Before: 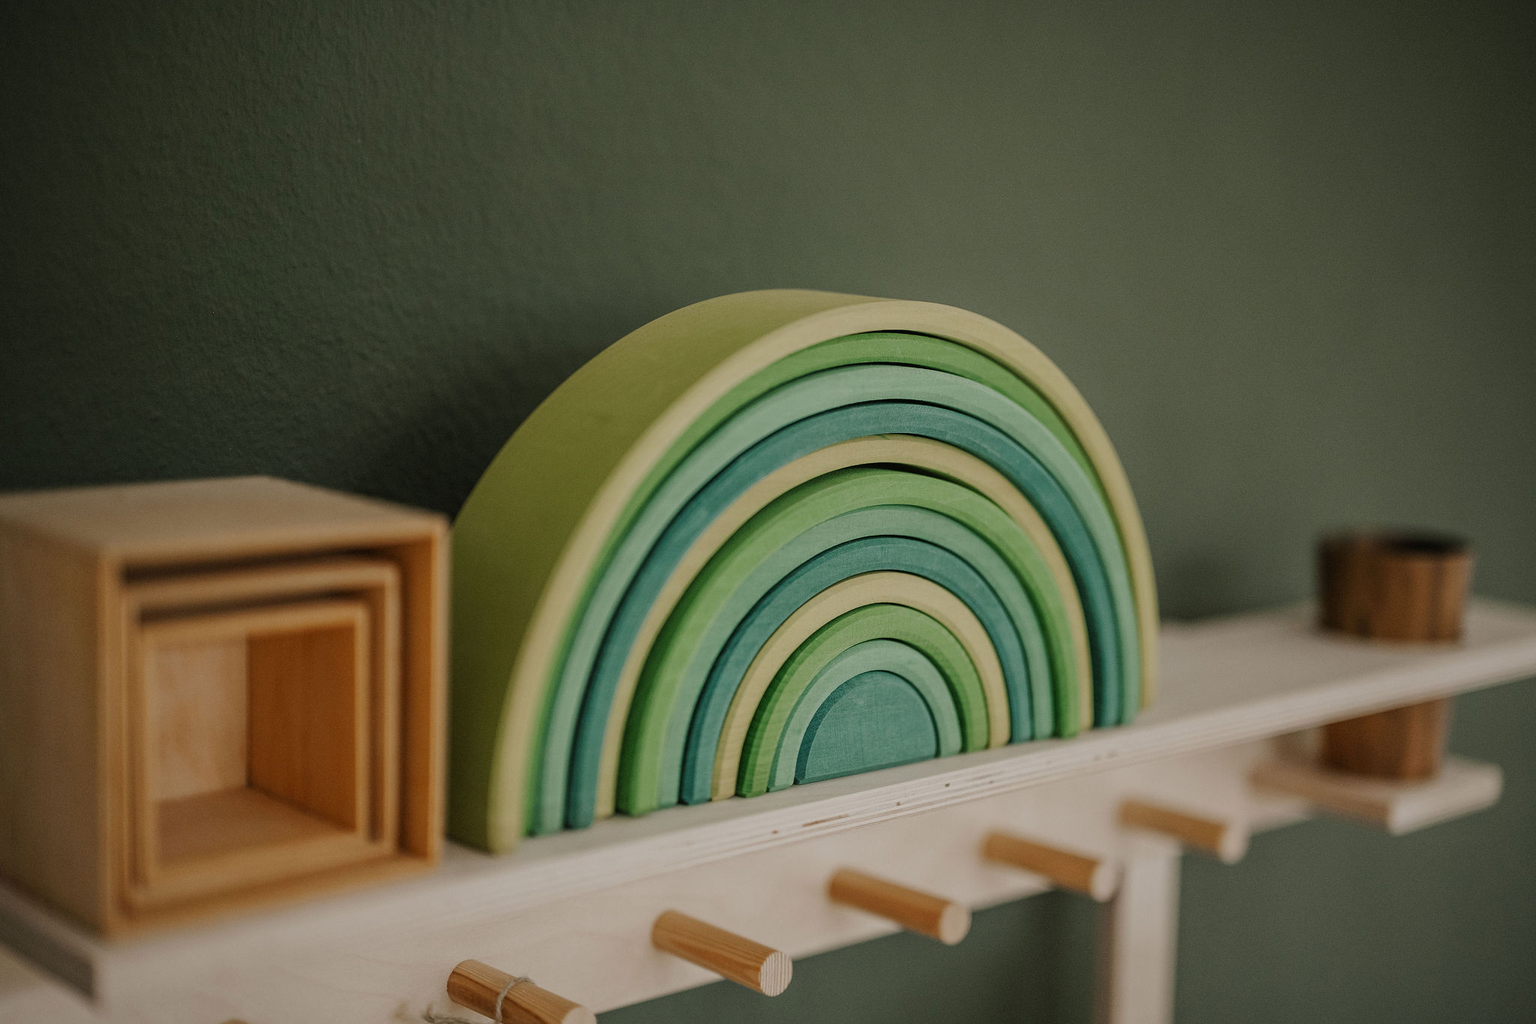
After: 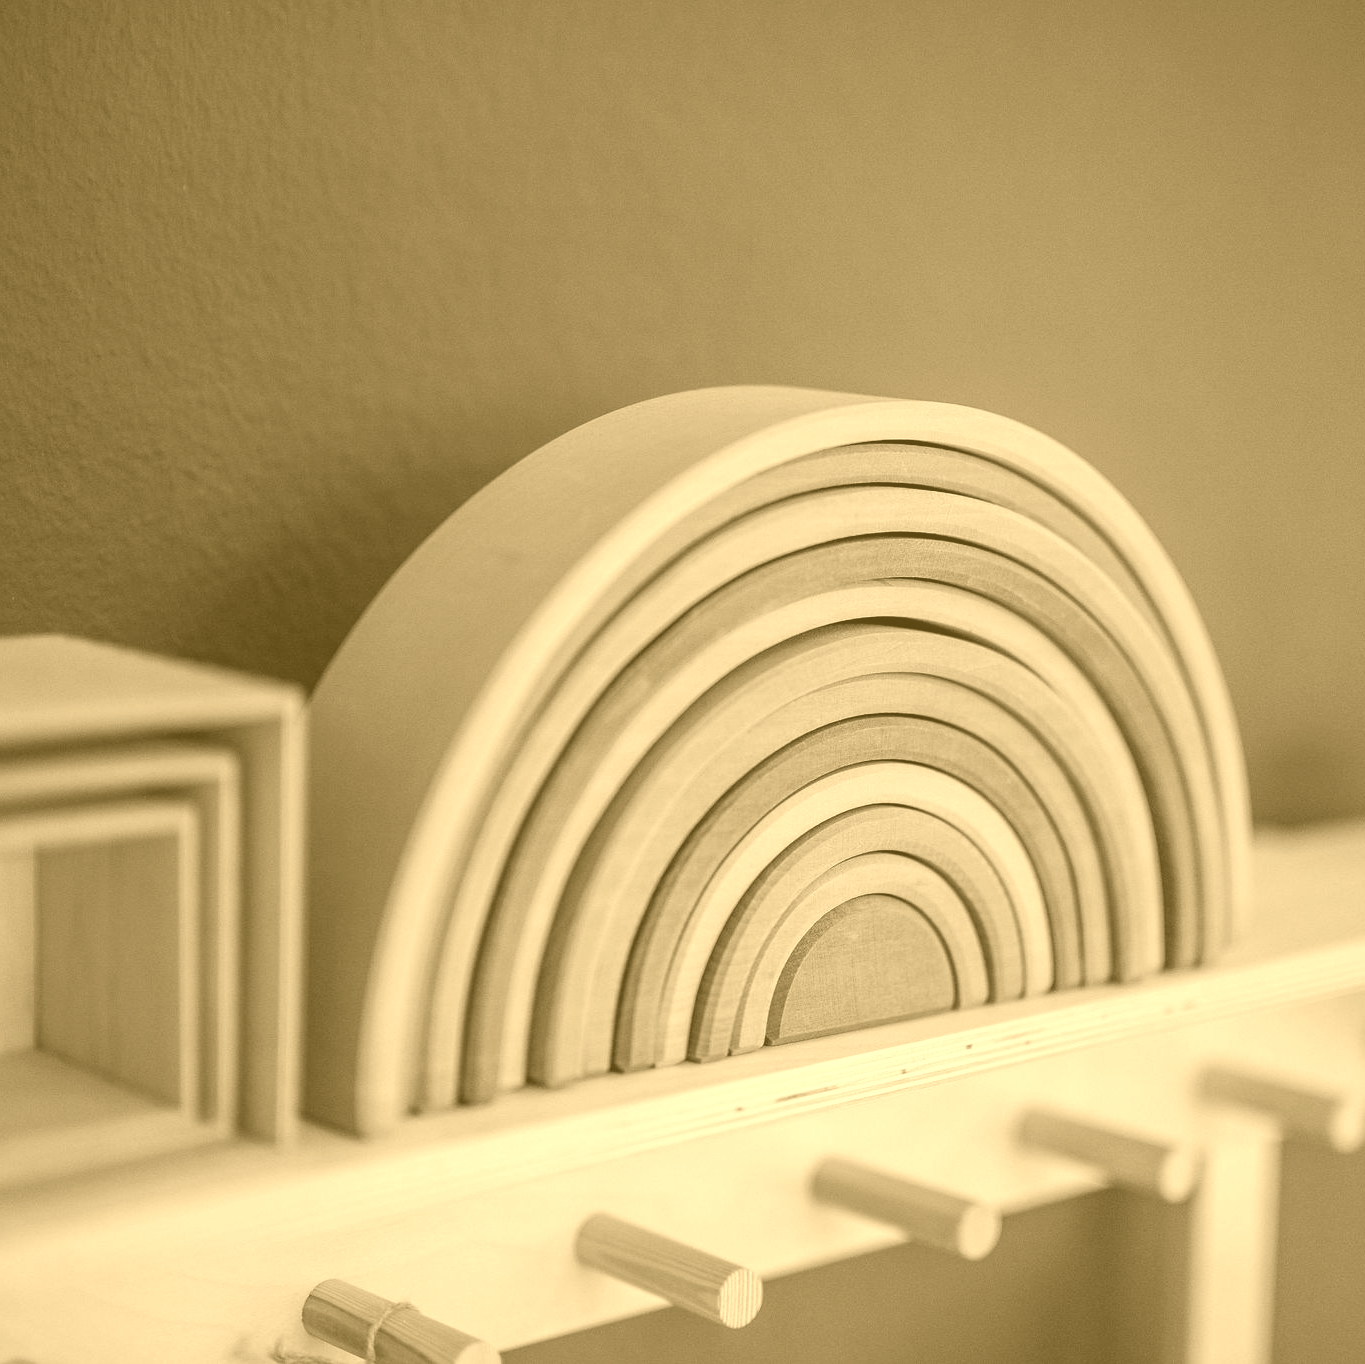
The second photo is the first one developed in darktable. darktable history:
colorize: hue 36°, source mix 100%
crop and rotate: left 14.385%, right 18.948%
exposure: black level correction 0.002, exposure -0.1 EV, compensate highlight preservation false
color balance: lift [1, 0.998, 1.001, 1.002], gamma [1, 1.02, 1, 0.98], gain [1, 1.02, 1.003, 0.98]
